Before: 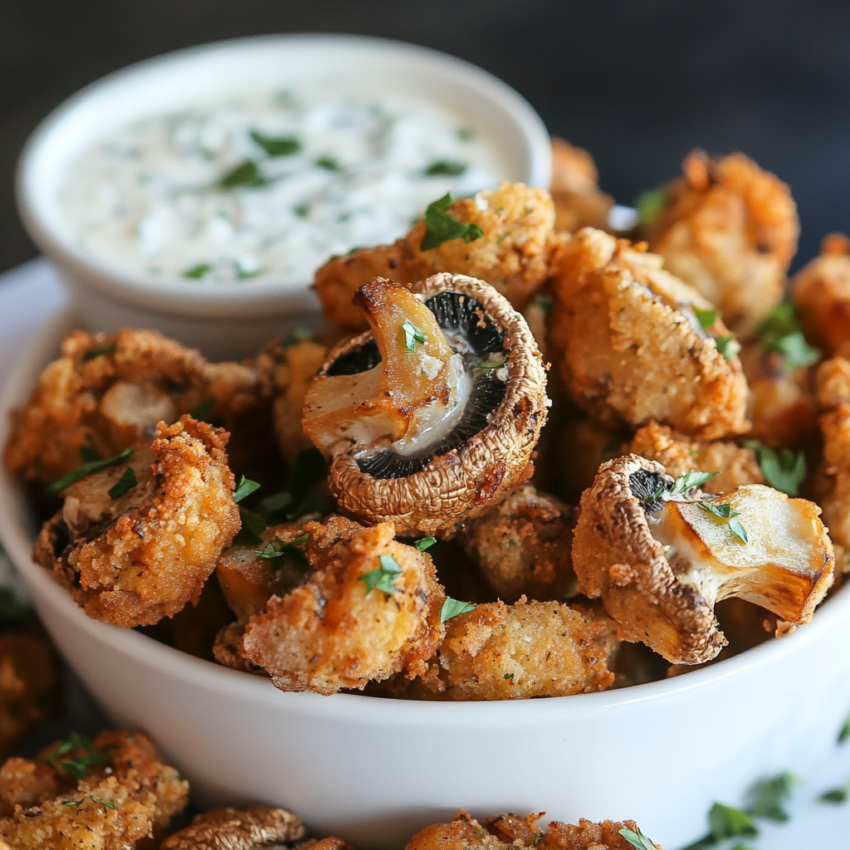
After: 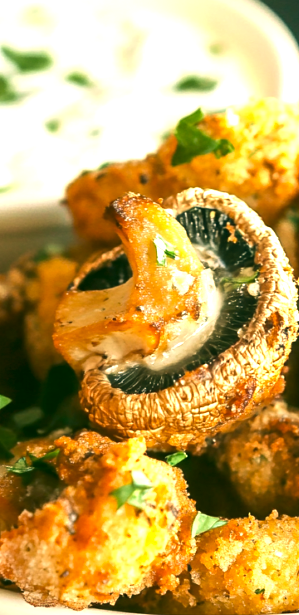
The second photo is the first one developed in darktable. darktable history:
color correction: highlights a* 5.3, highlights b* 24.26, shadows a* -15.58, shadows b* 4.02
velvia: on, module defaults
crop and rotate: left 29.476%, top 10.214%, right 35.32%, bottom 17.333%
exposure: black level correction 0, exposure 1.2 EV, compensate highlight preservation false
